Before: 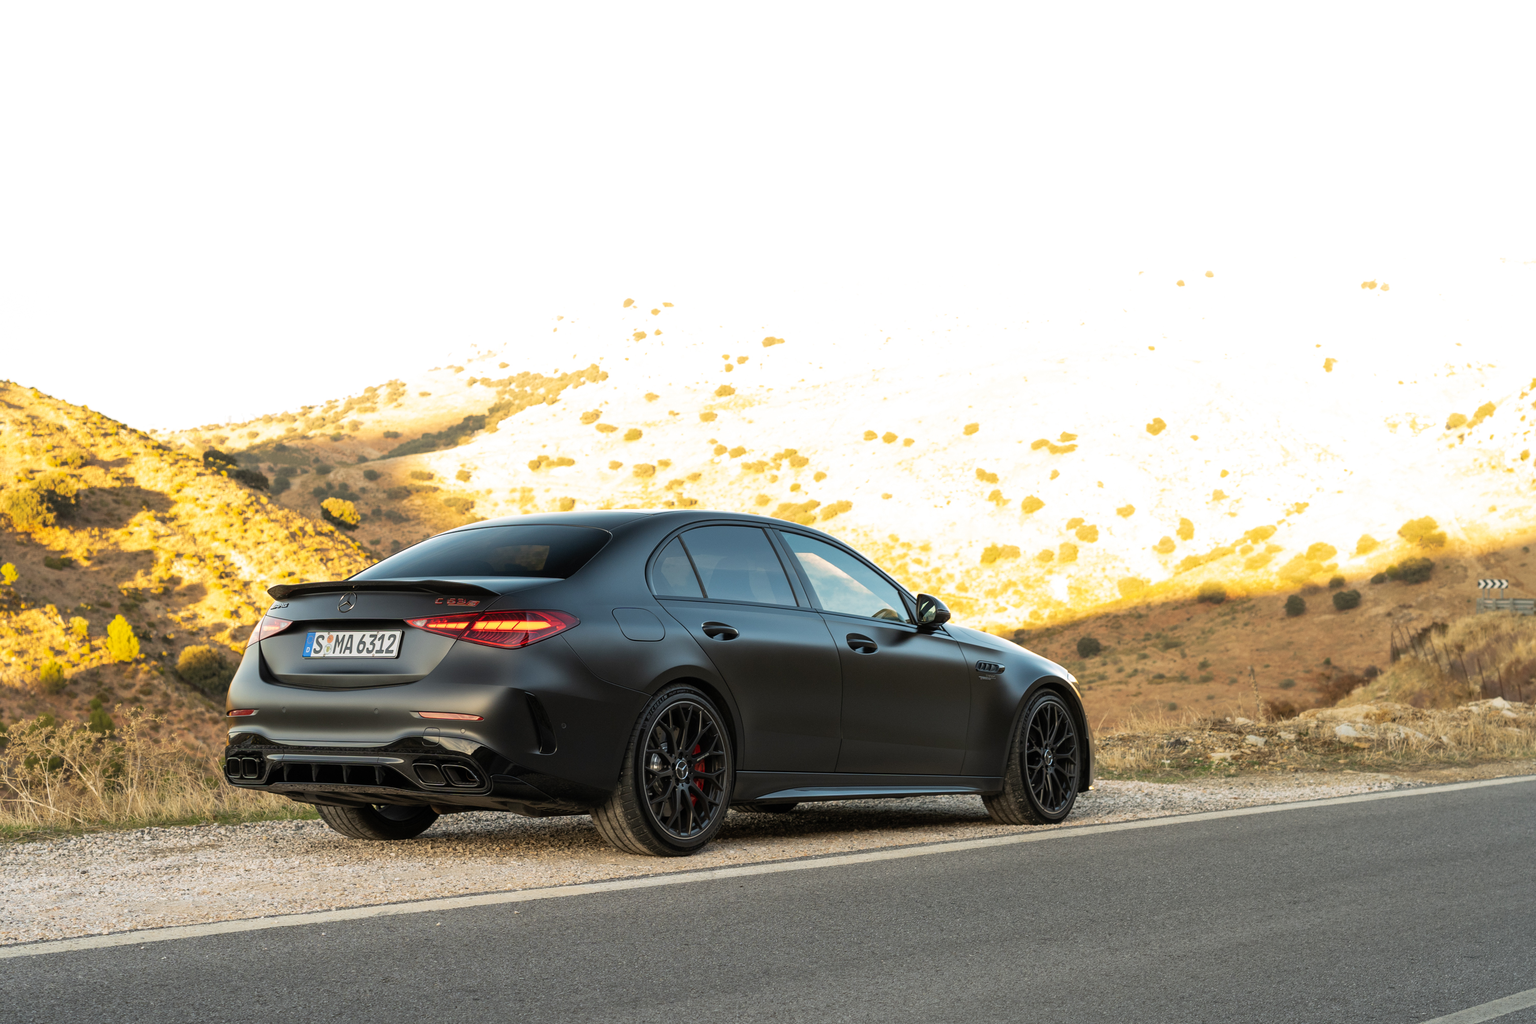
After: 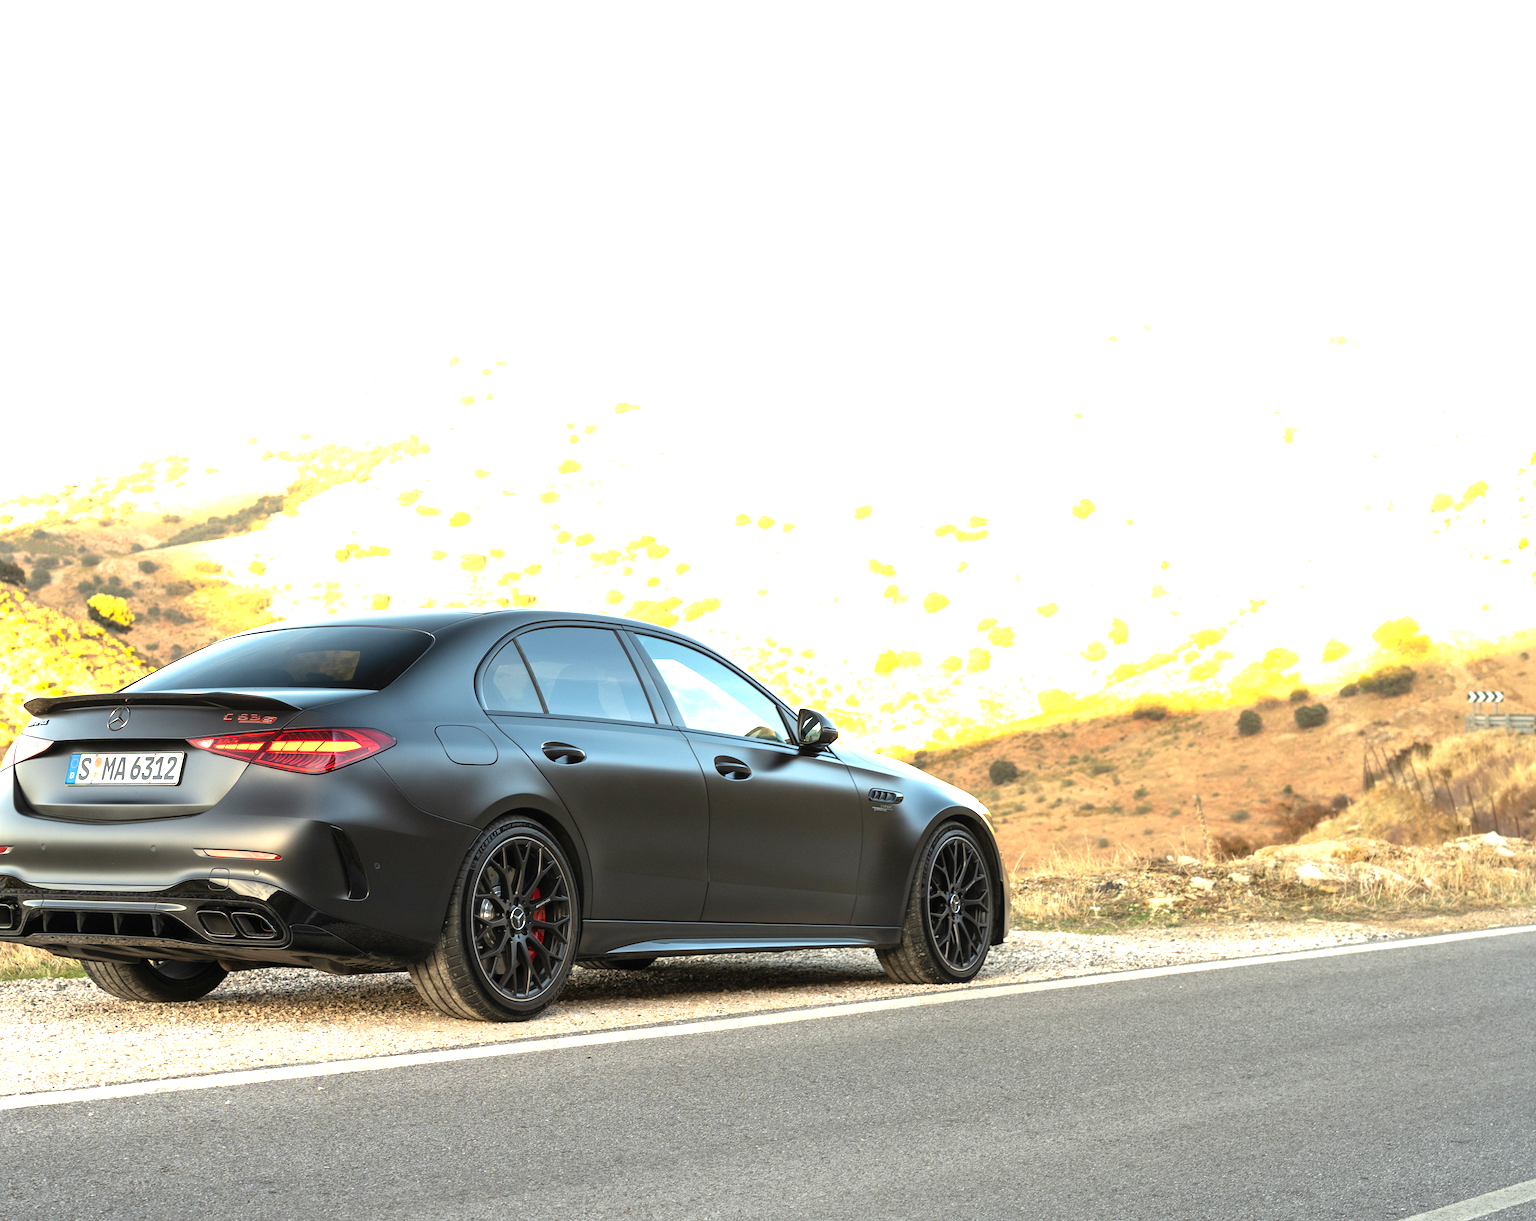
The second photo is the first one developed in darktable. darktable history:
exposure: black level correction 0, exposure 1.2 EV, compensate highlight preservation false
crop: left 16.145%
